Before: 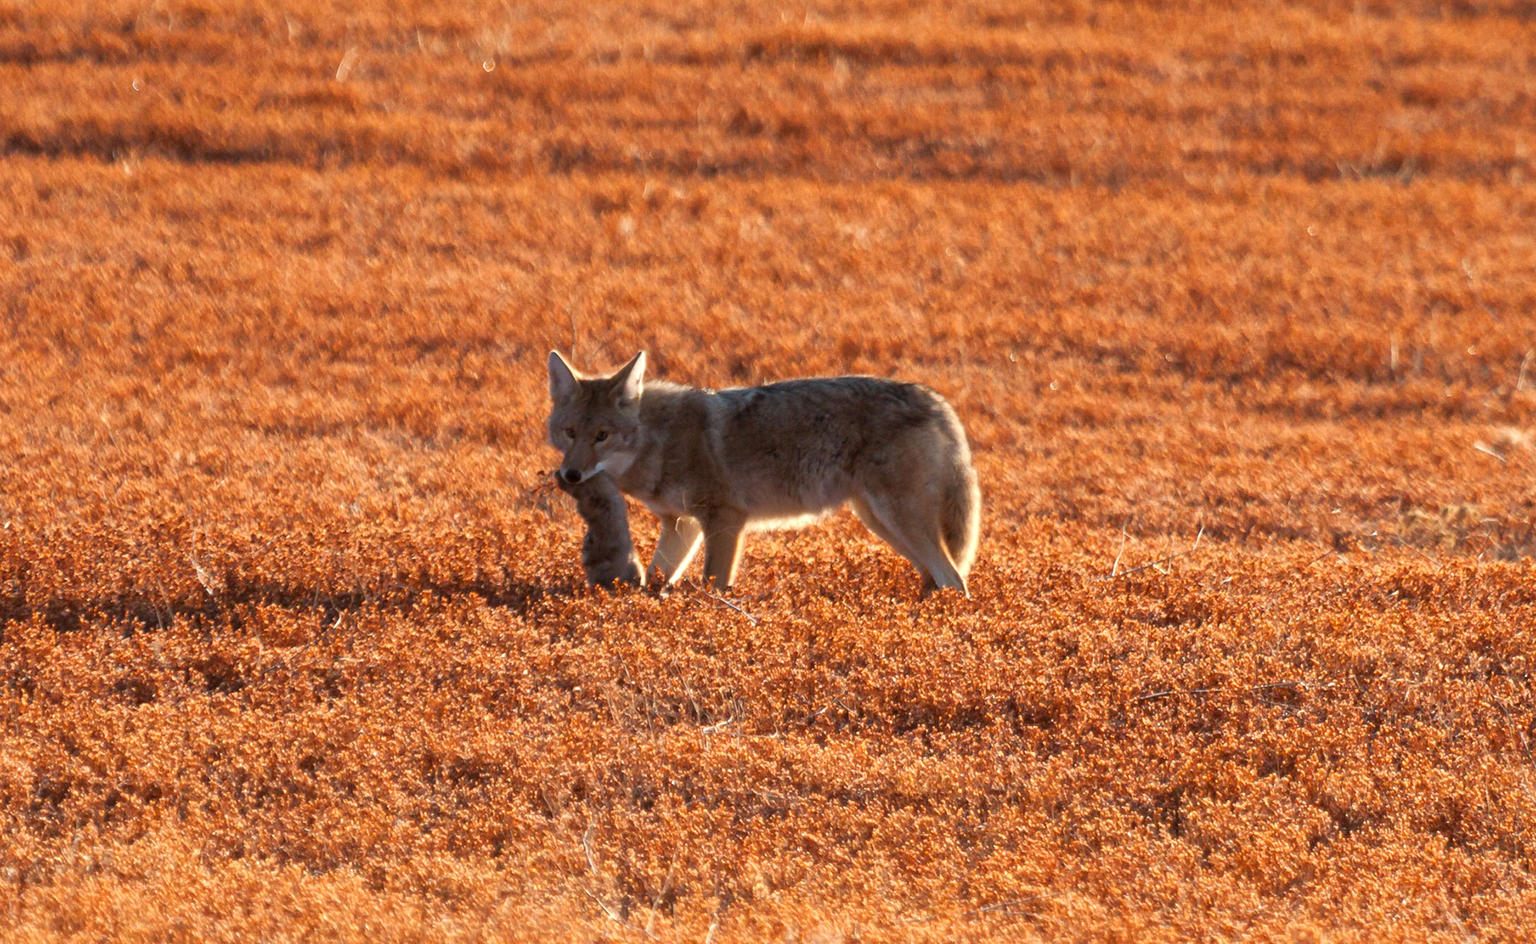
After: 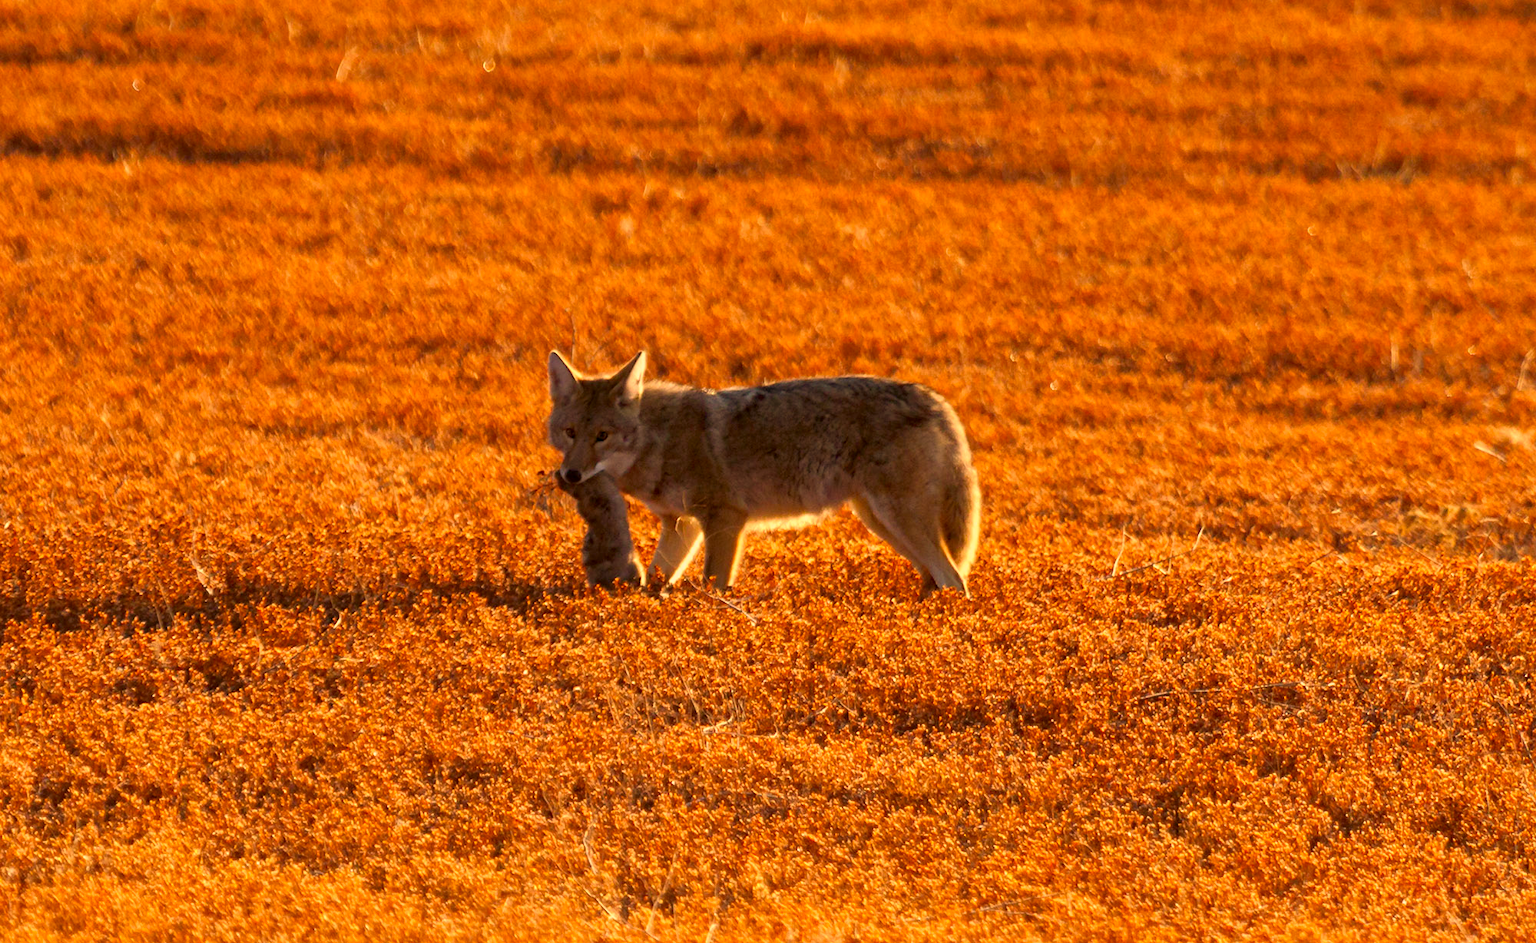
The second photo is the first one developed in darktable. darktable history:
haze removal: strength 0.29, distance 0.25, compatibility mode true, adaptive false
color correction: highlights a* 17.94, highlights b* 35.39, shadows a* 1.48, shadows b* 6.42, saturation 1.01
